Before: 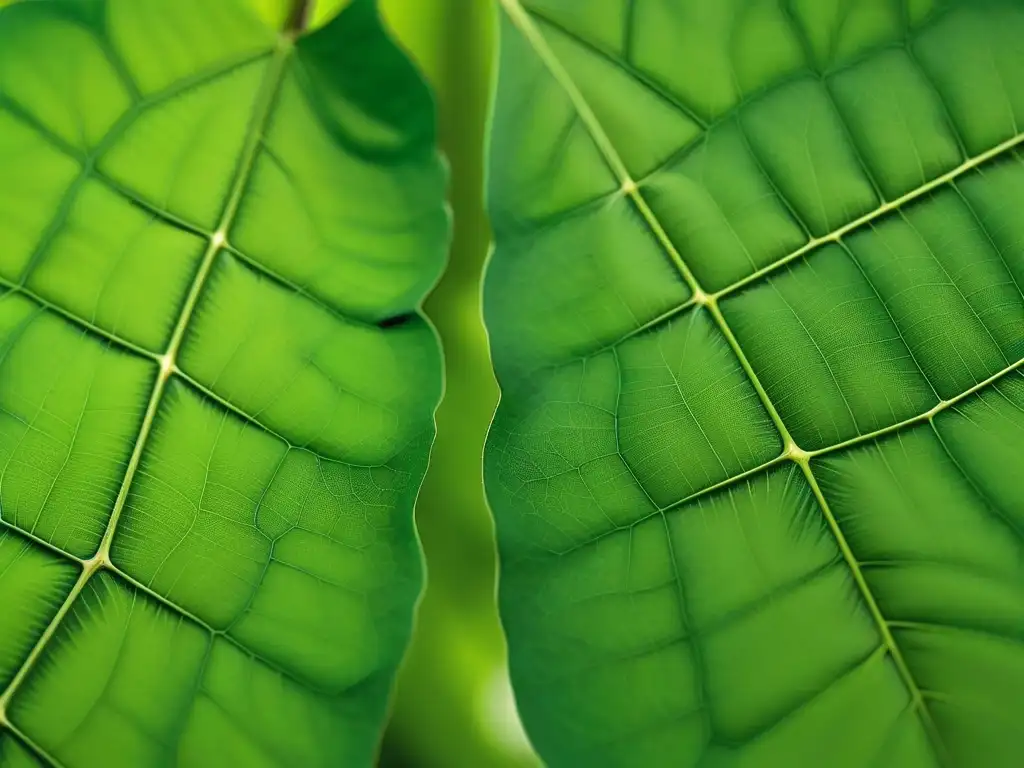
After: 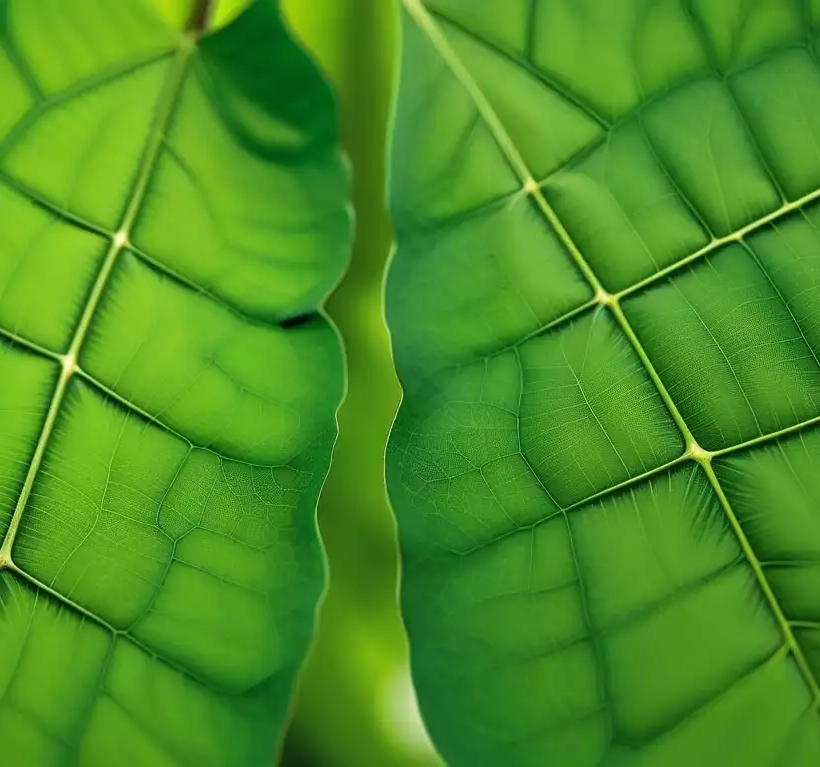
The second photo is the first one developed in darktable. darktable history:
crop and rotate: left 9.595%, right 10.246%
